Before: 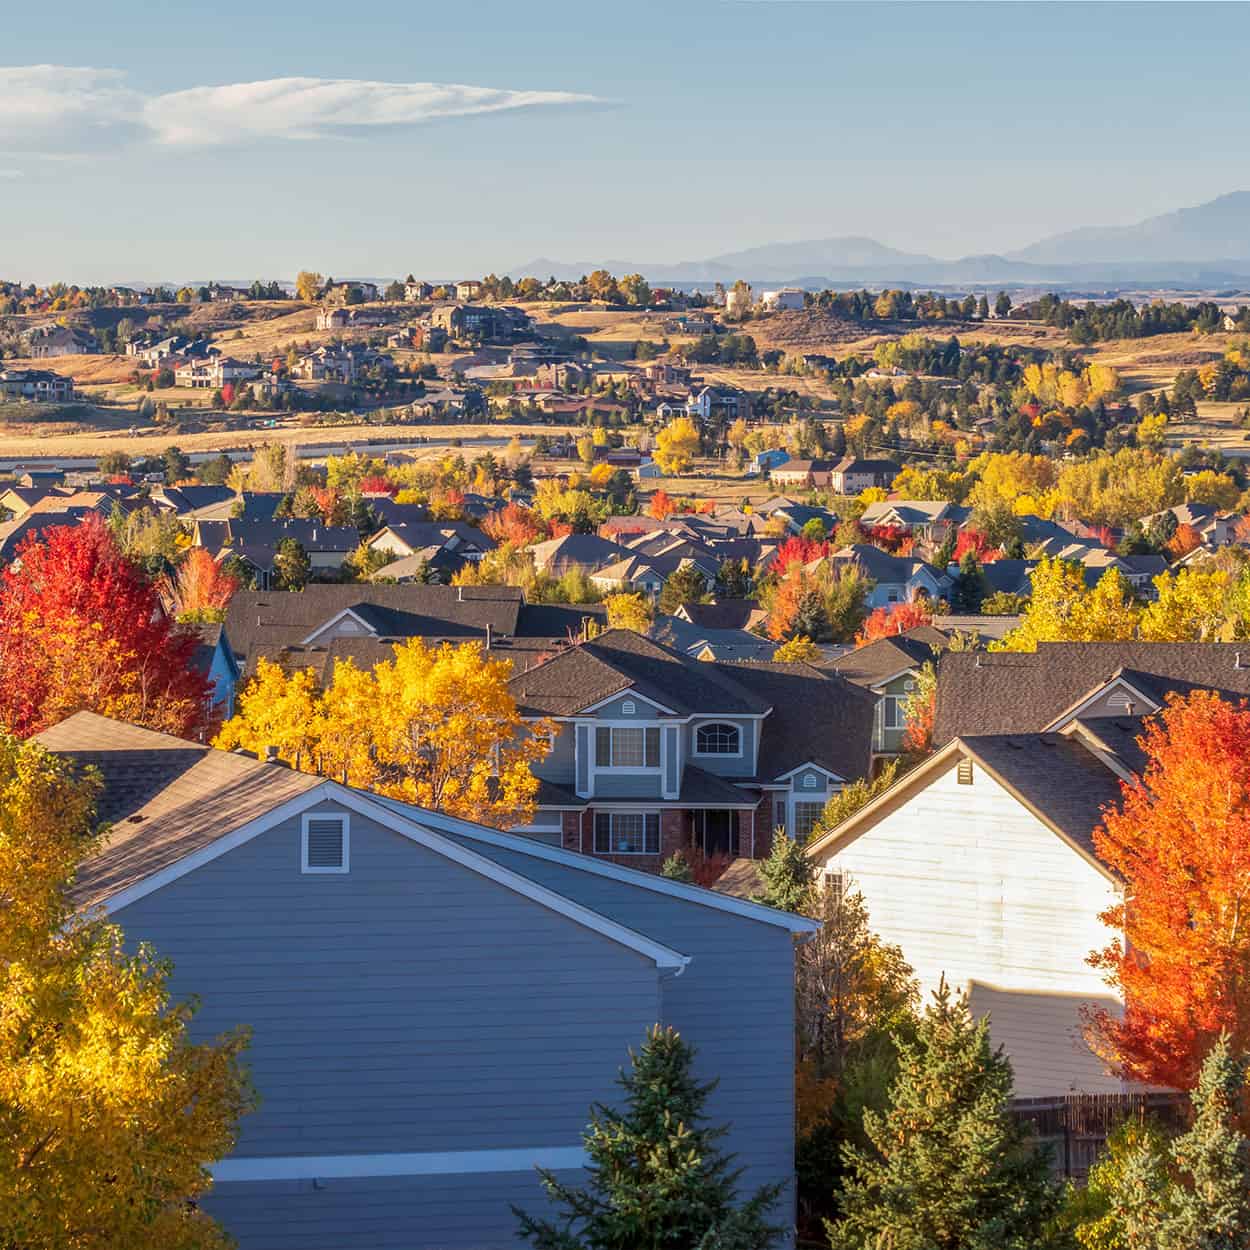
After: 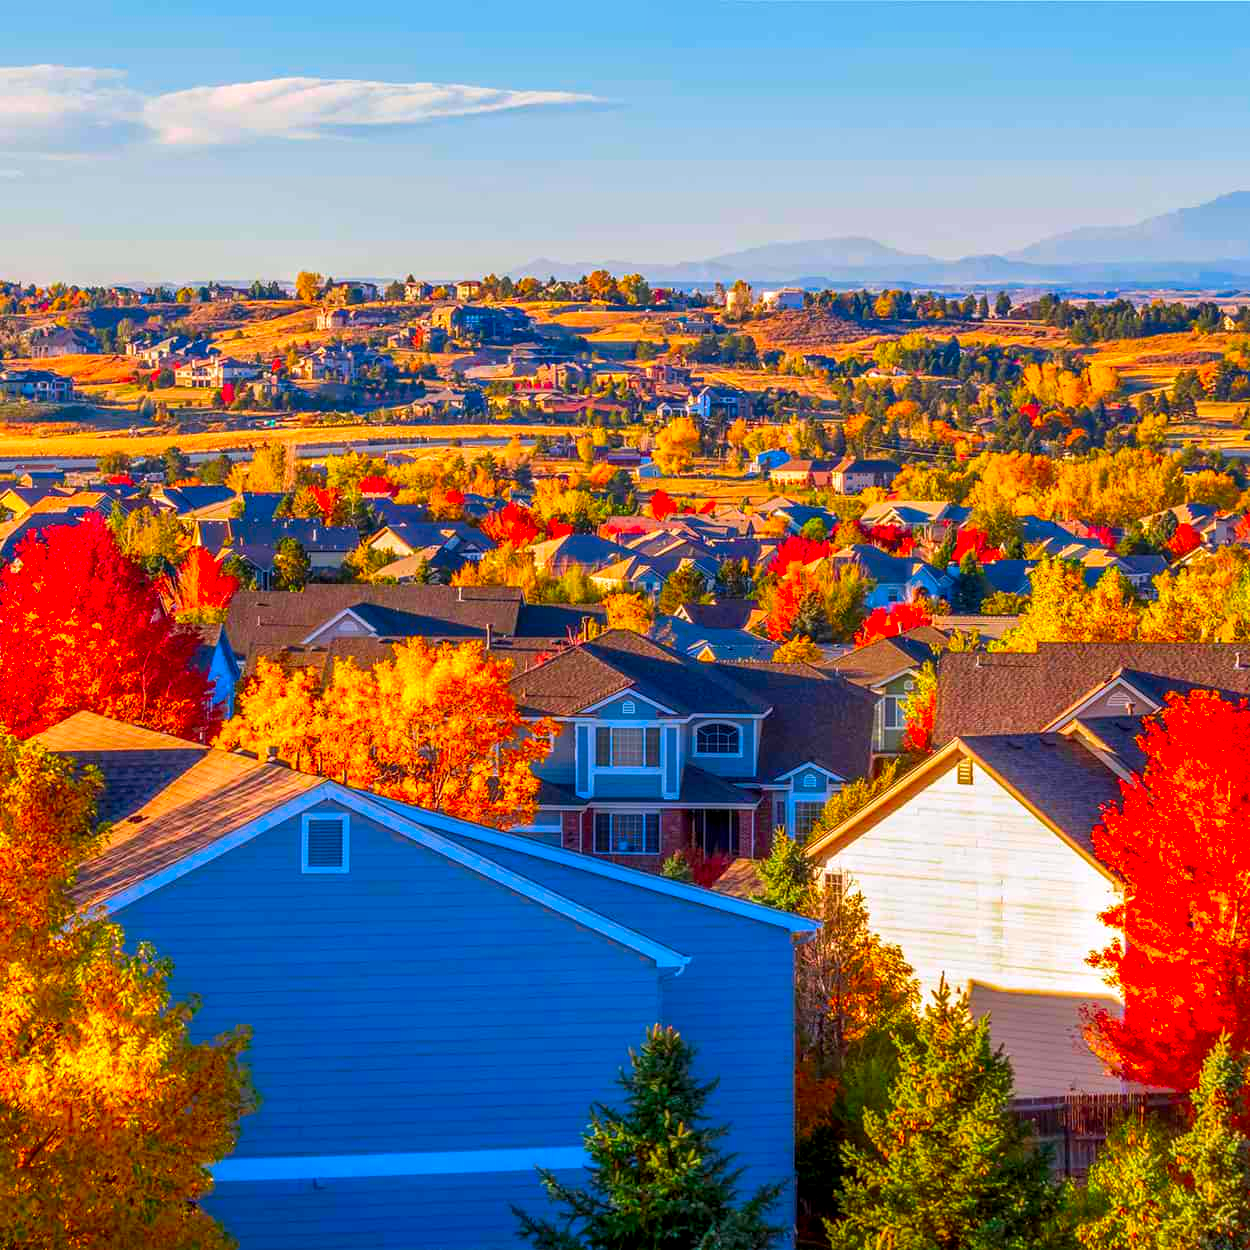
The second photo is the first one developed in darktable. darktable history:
local contrast: on, module defaults
color correction: highlights a* 1.69, highlights b* -1.74, saturation 2.45
